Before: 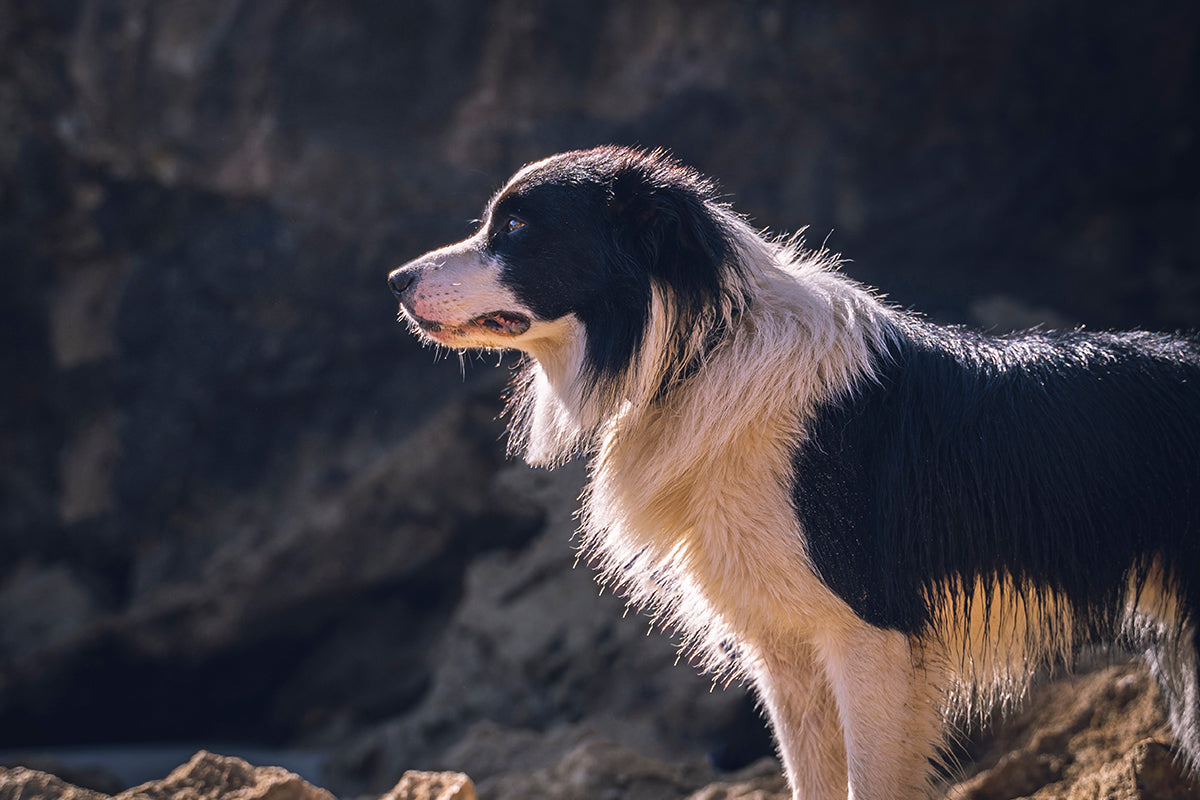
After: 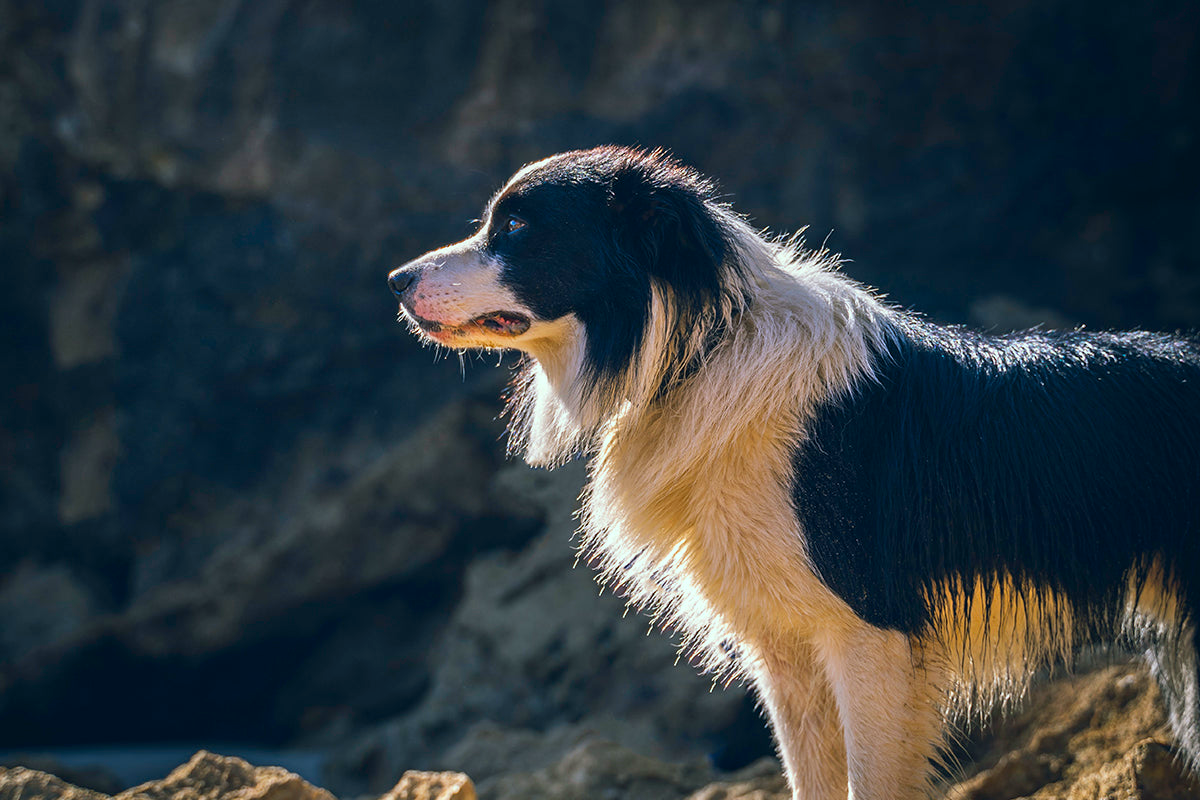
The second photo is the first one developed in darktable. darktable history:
white balance: emerald 1
exposure: black level correction 0.001, exposure 0.014 EV, compensate highlight preservation false
color correction: highlights a* -7.33, highlights b* 1.26, shadows a* -3.55, saturation 1.4
